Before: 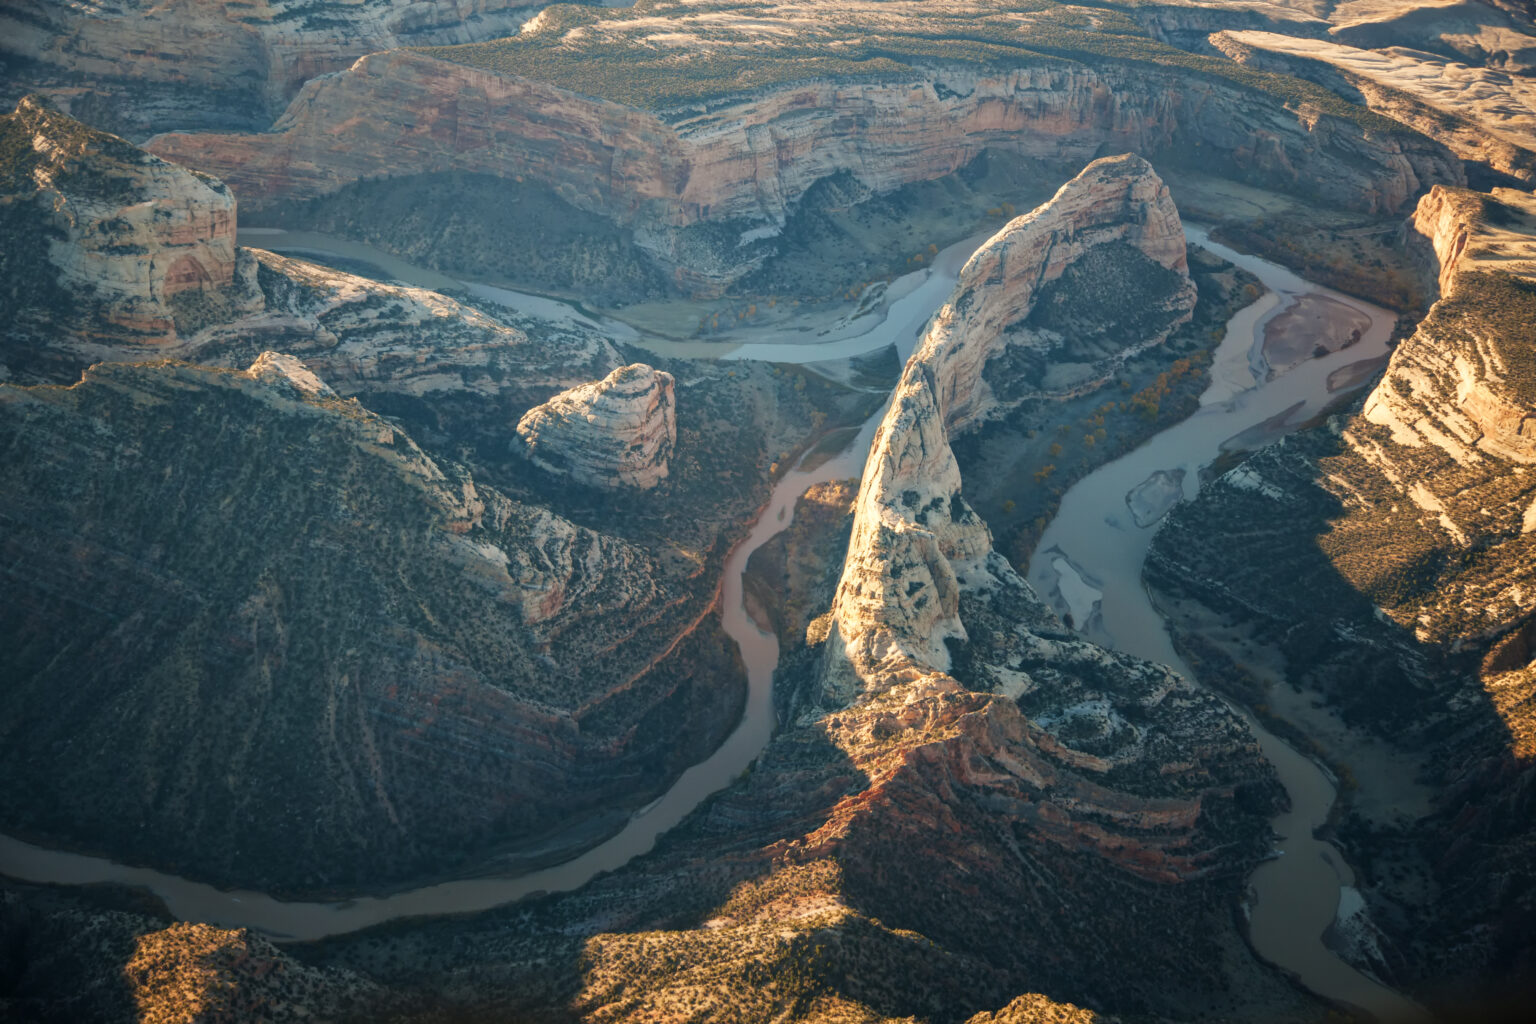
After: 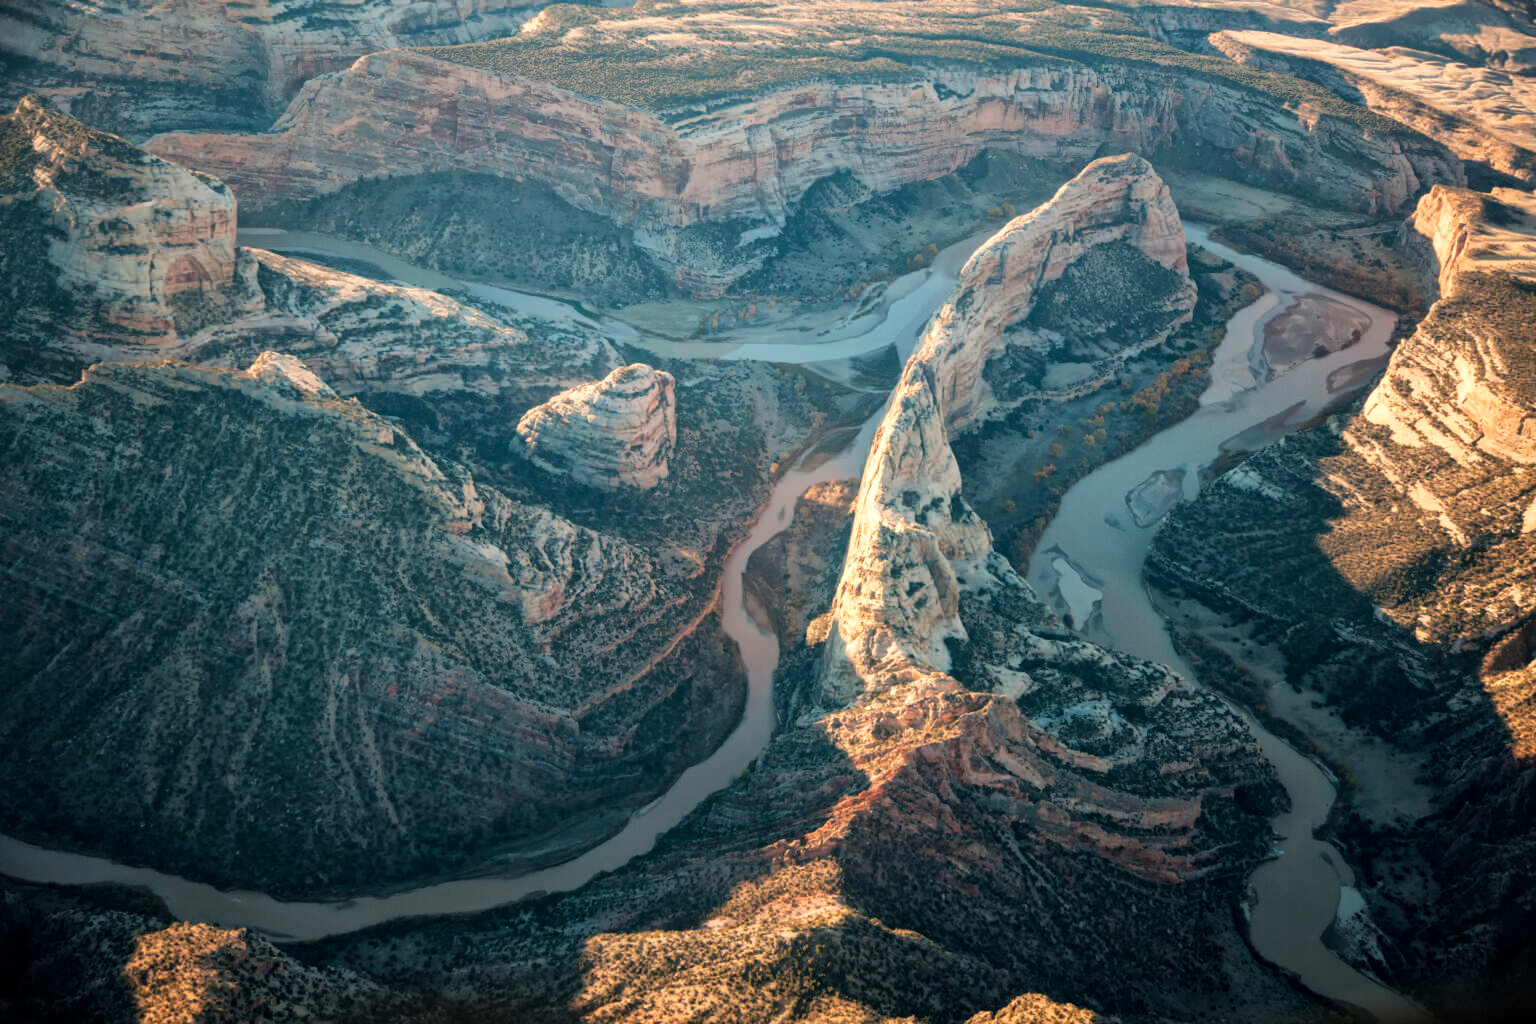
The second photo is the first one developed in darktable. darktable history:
color balance: contrast 10%
color correction: saturation 0.8
global tonemap: drago (1, 100), detail 1
